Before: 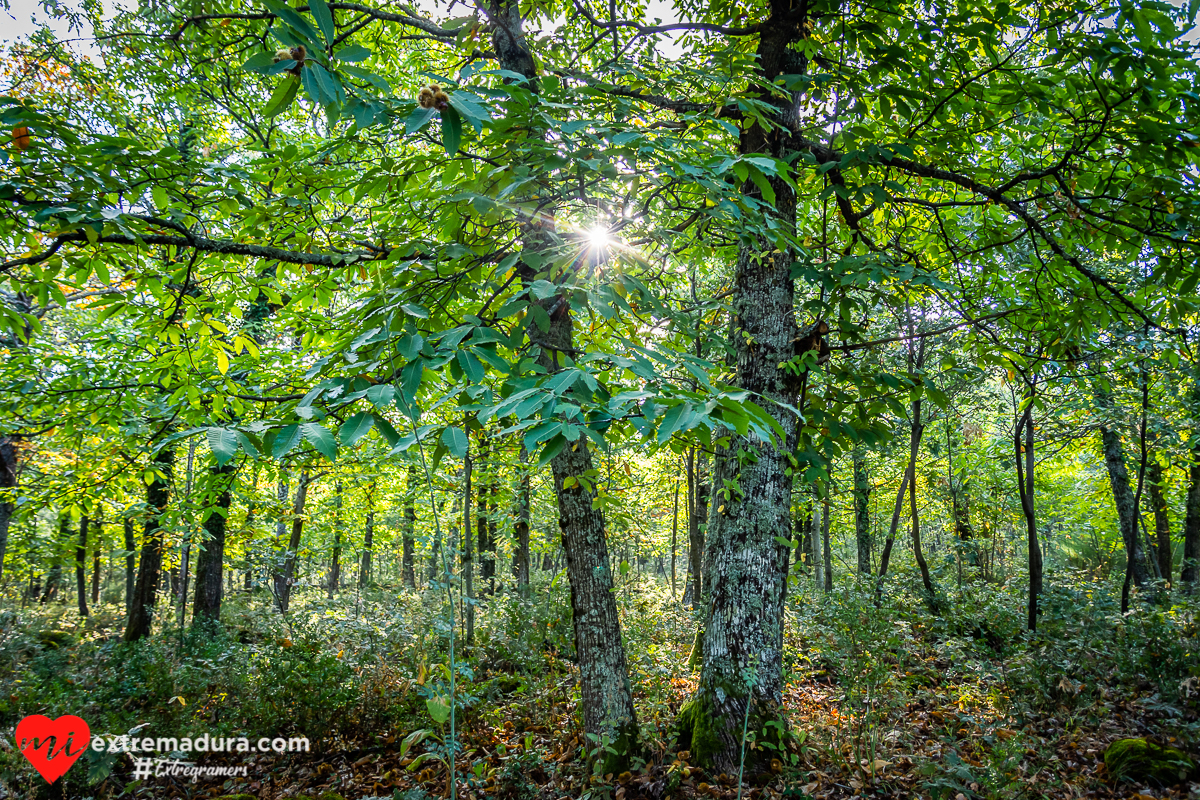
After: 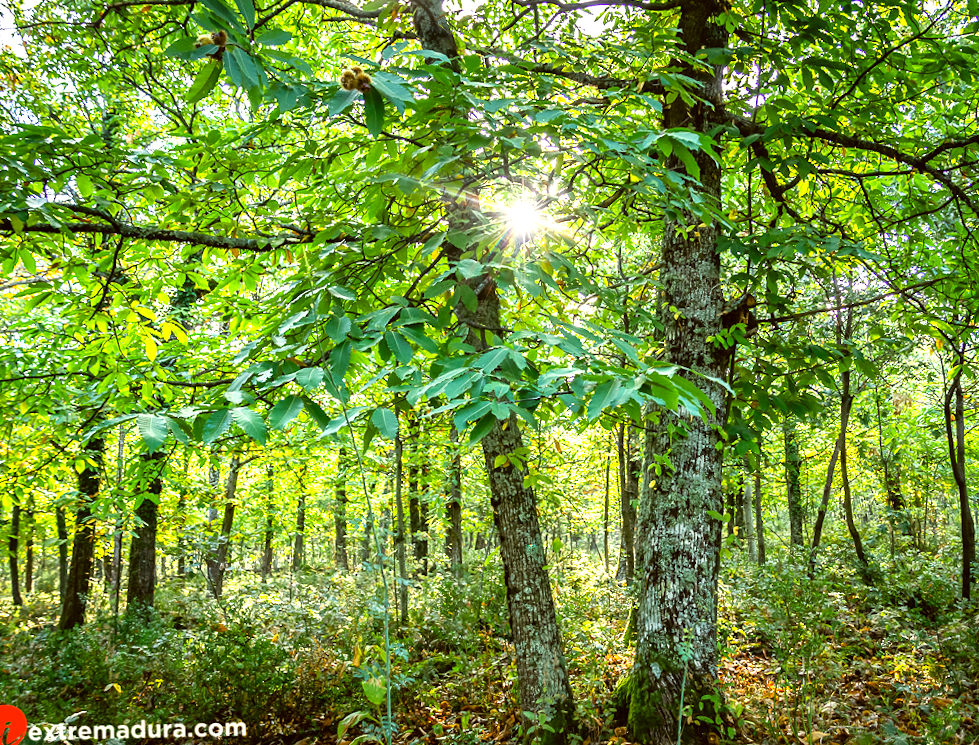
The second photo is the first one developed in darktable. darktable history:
crop and rotate: angle 1.29°, left 4.468%, top 1.186%, right 11.163%, bottom 2.548%
color correction: highlights a* -1.79, highlights b* 10.17, shadows a* 0.601, shadows b* 18.9
shadows and highlights: shadows 3.13, highlights -18.15, soften with gaussian
exposure: exposure 0.736 EV, compensate exposure bias true, compensate highlight preservation false
